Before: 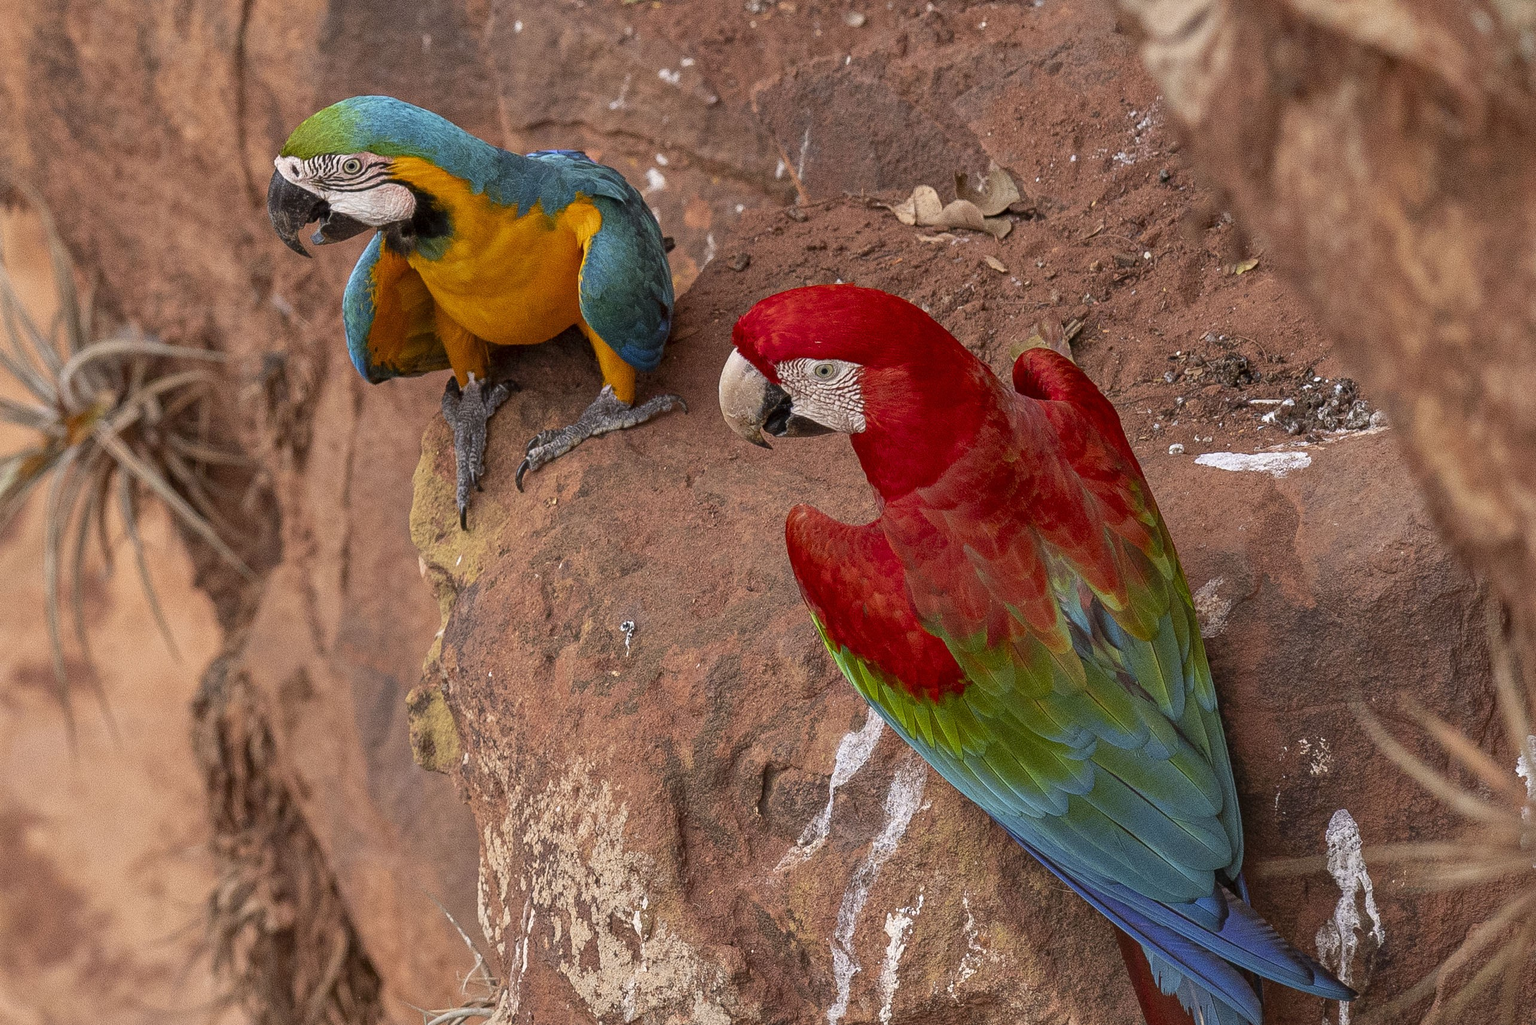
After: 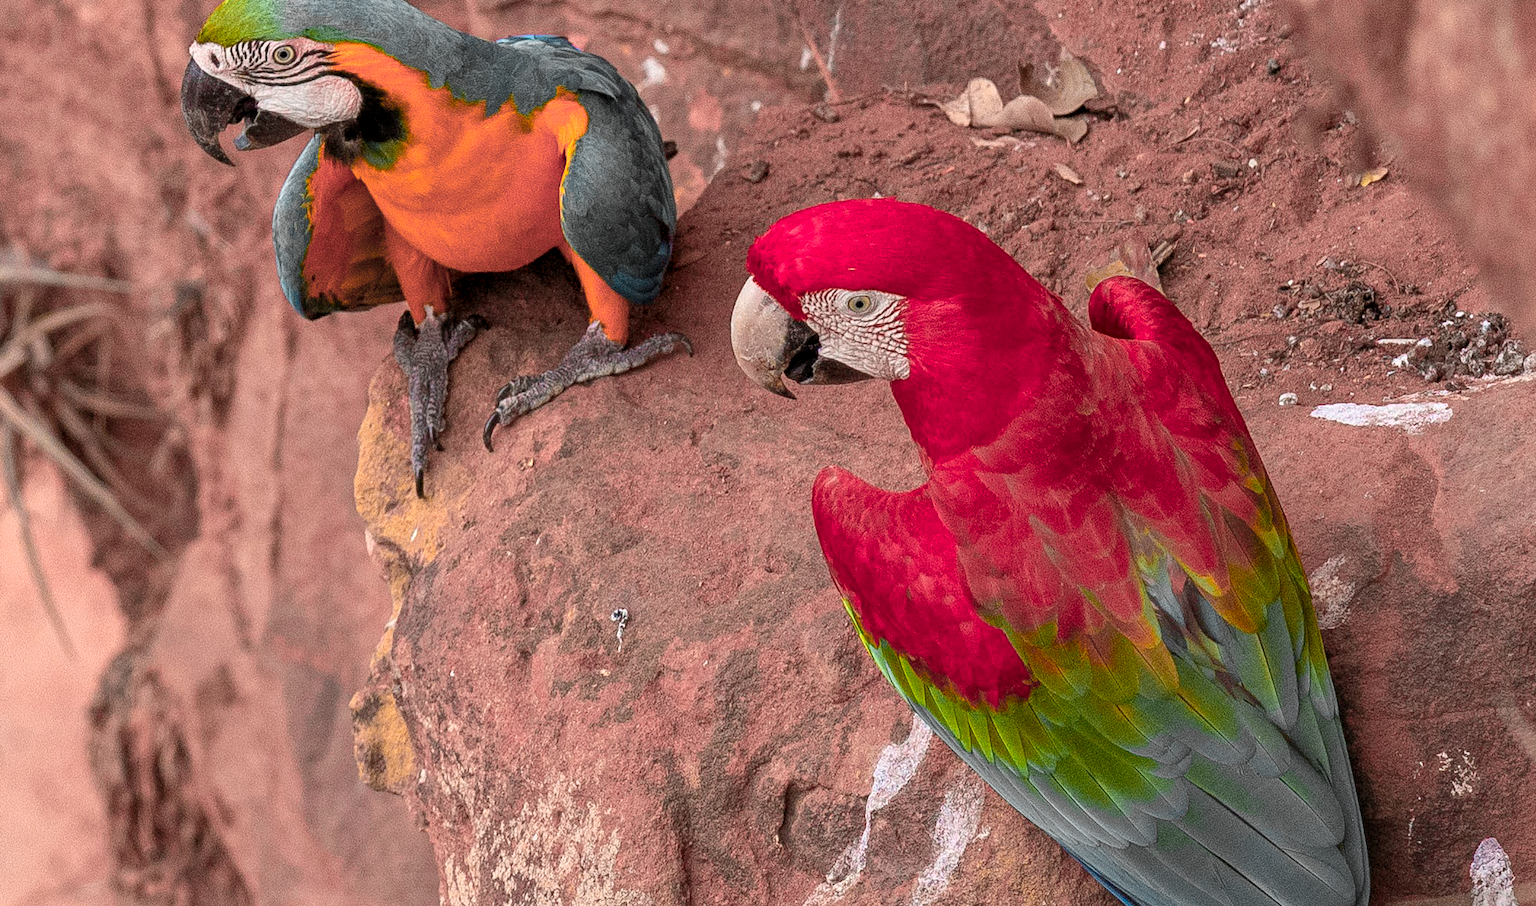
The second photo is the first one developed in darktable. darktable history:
levels: levels [0.018, 0.493, 1]
color zones: curves: ch0 [(0.257, 0.558) (0.75, 0.565)]; ch1 [(0.004, 0.857) (0.14, 0.416) (0.257, 0.695) (0.442, 0.032) (0.736, 0.266) (0.891, 0.741)]; ch2 [(0, 0.623) (0.112, 0.436) (0.271, 0.474) (0.516, 0.64) (0.743, 0.286)]
crop: left 7.77%, top 11.877%, right 10.104%, bottom 15.453%
